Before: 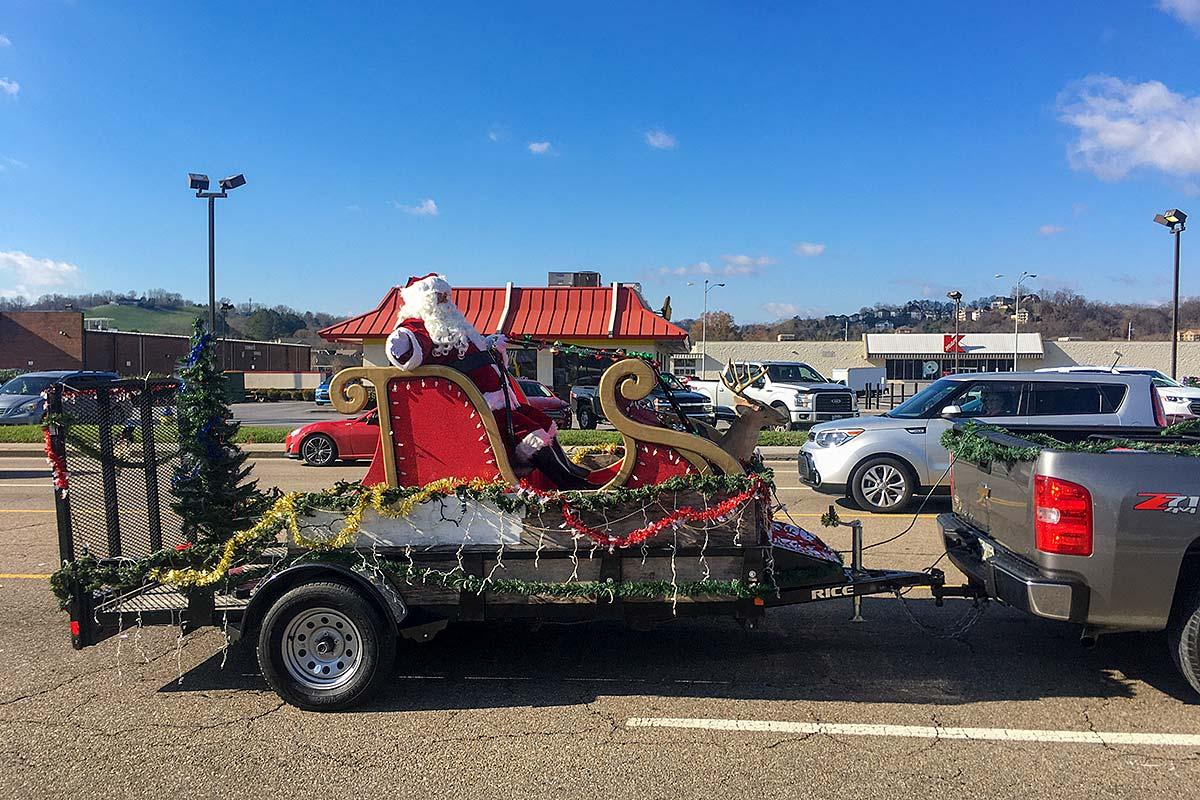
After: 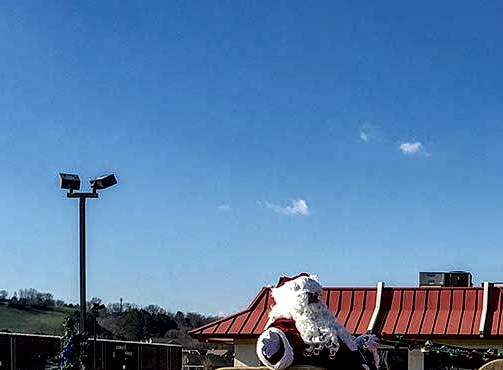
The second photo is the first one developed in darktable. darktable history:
crop and rotate: left 10.817%, top 0.062%, right 47.194%, bottom 53.626%
exposure: black level correction -0.036, exposure -0.497 EV, compensate highlight preservation false
local contrast: shadows 185%, detail 225%
